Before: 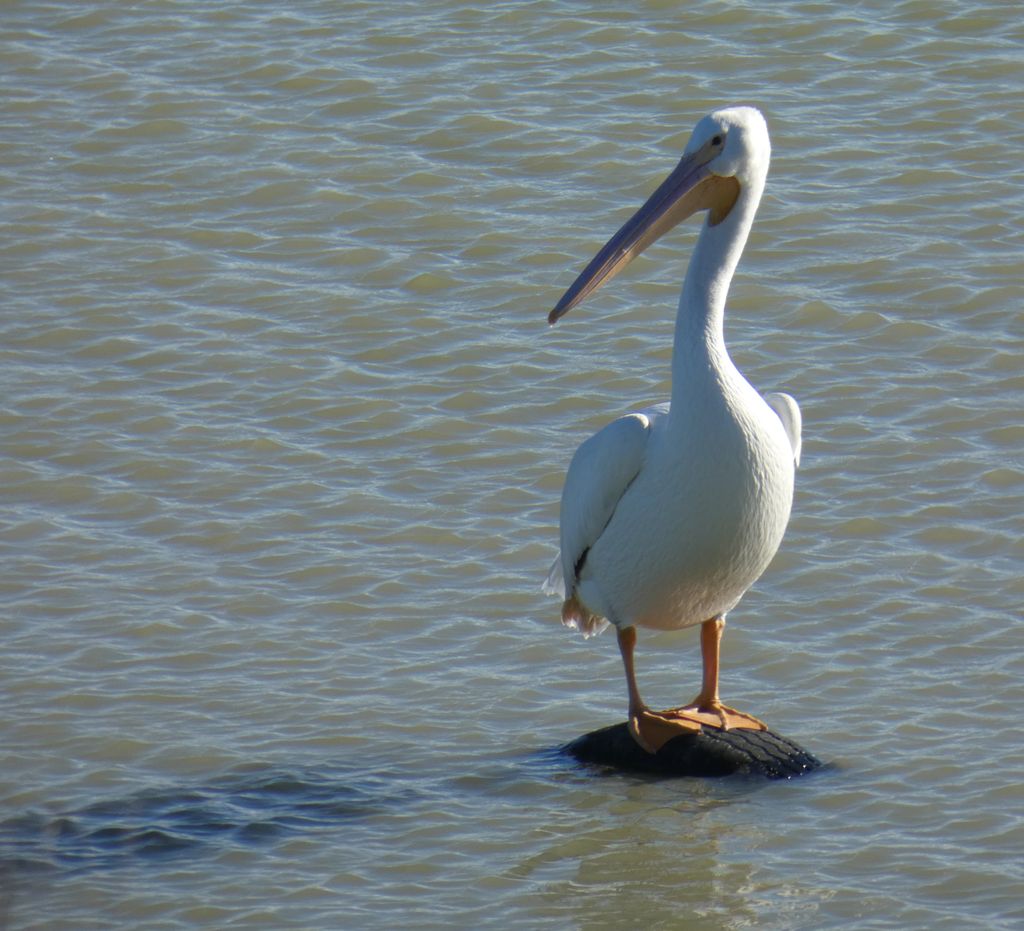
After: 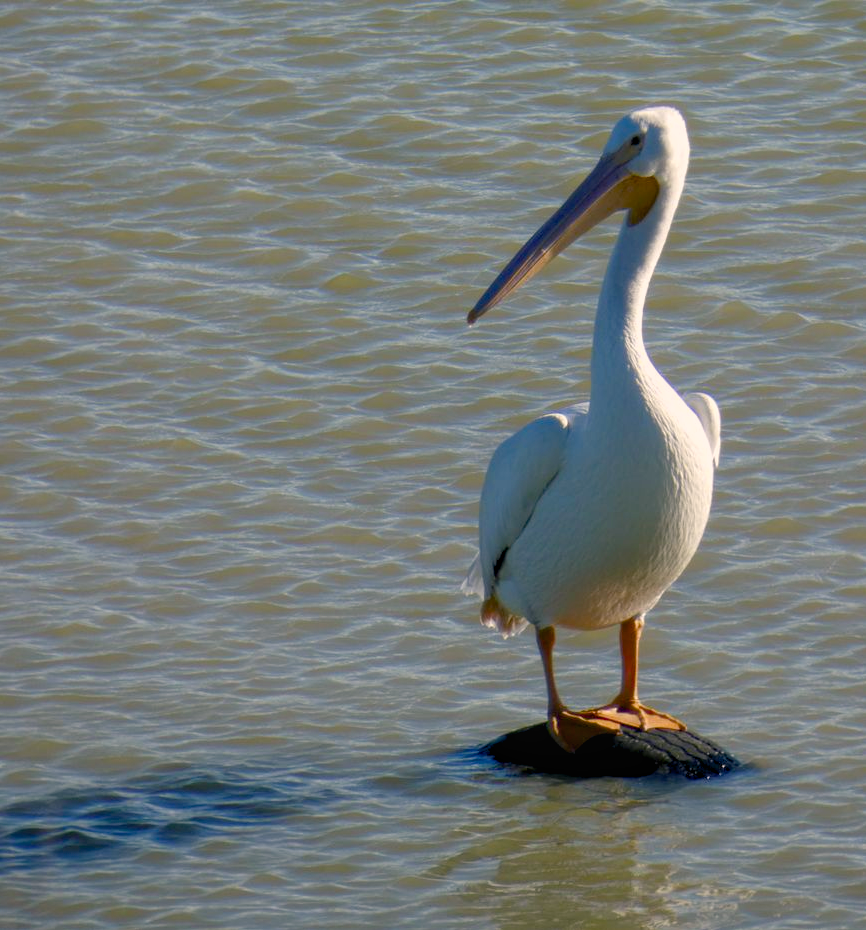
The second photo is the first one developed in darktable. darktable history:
crop: left 7.987%, right 7.358%
local contrast: detail 109%
color balance rgb: shadows lift › luminance -10.252%, shadows lift › chroma 0.763%, shadows lift › hue 114.17°, highlights gain › chroma 3.204%, highlights gain › hue 56.35°, global offset › luminance -0.904%, perceptual saturation grading › global saturation 20%, perceptual saturation grading › highlights -25.871%, perceptual saturation grading › shadows 49.927%
